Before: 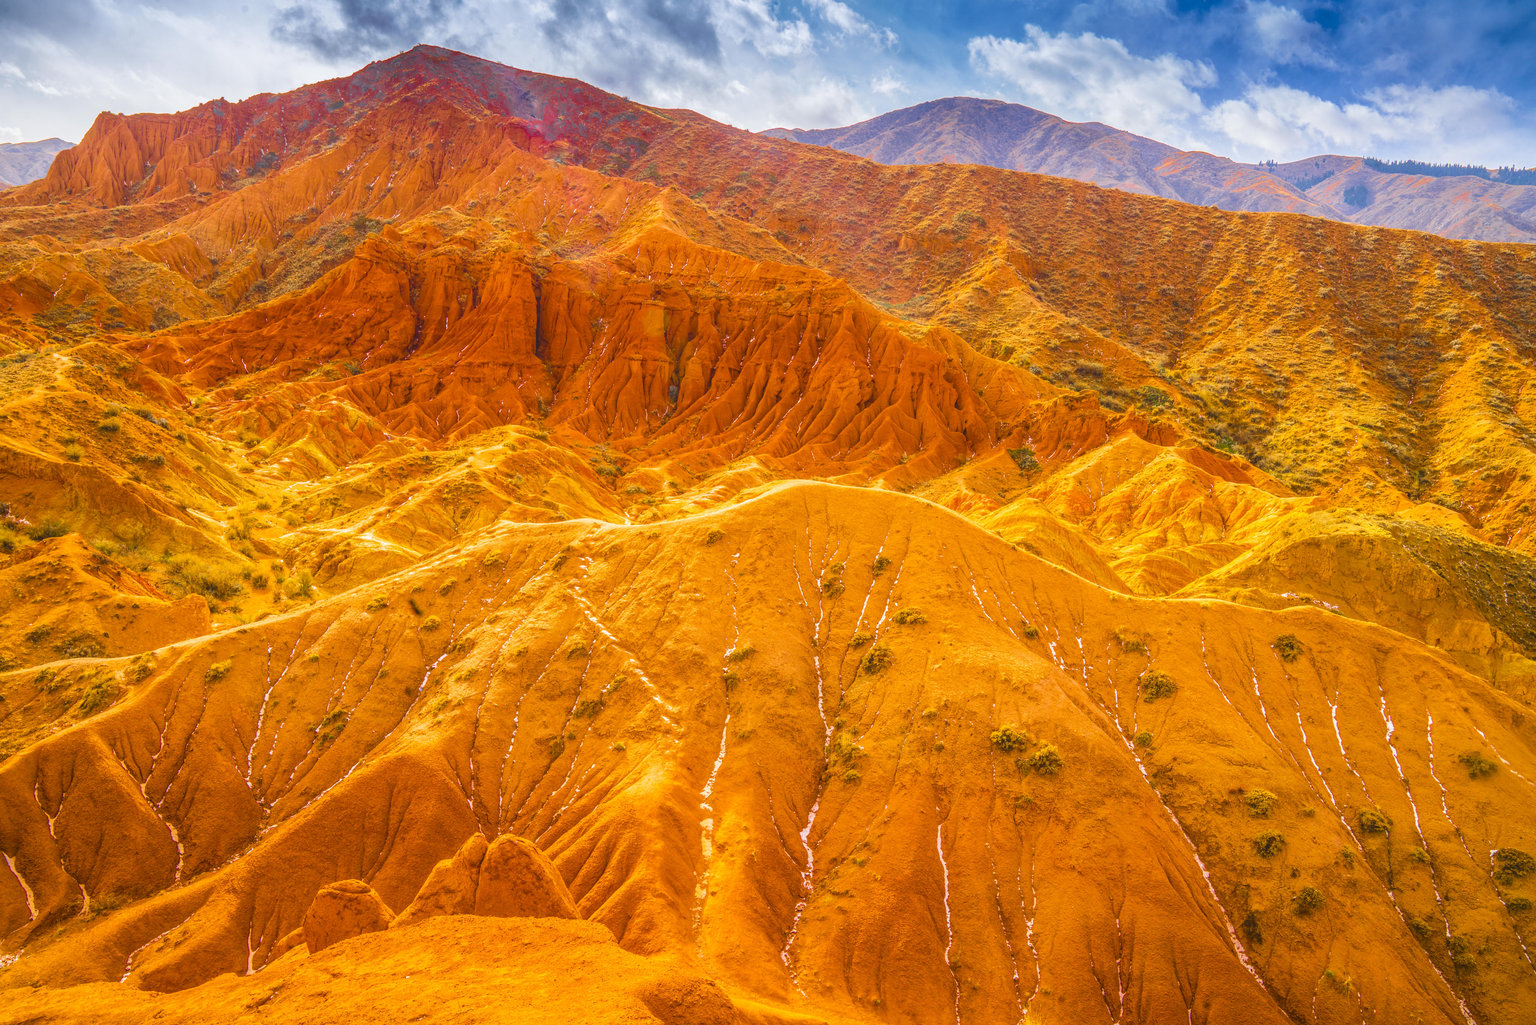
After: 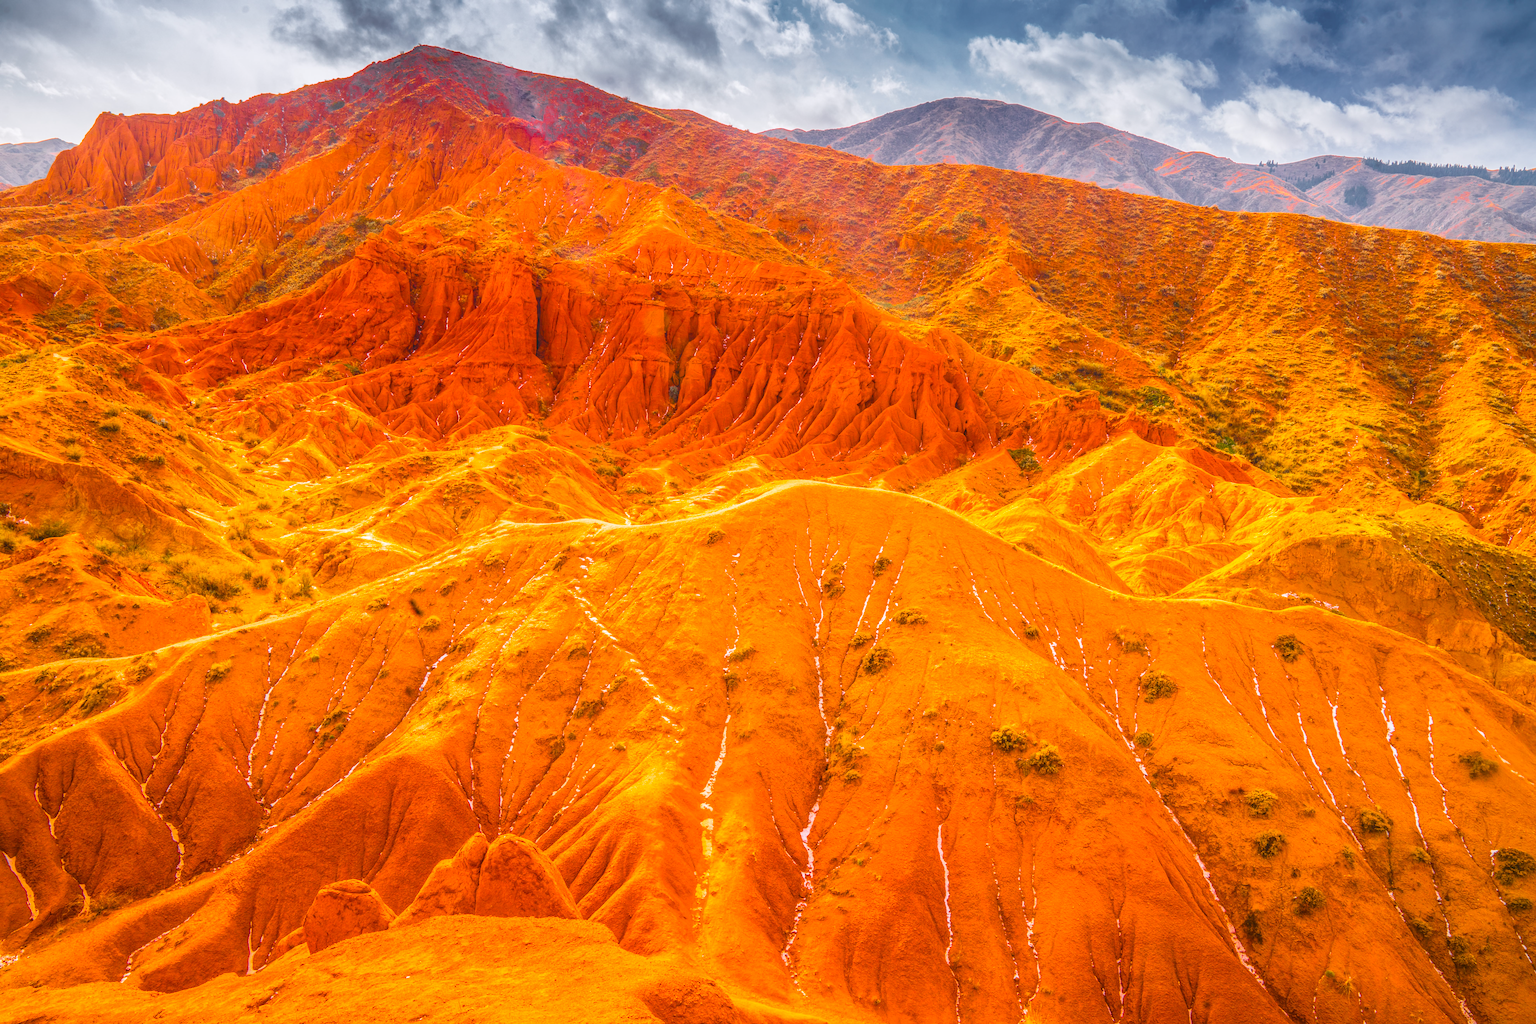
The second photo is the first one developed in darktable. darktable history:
color zones: curves: ch1 [(0.25, 0.61) (0.75, 0.248)]
white balance: red 1.009, blue 1.027
